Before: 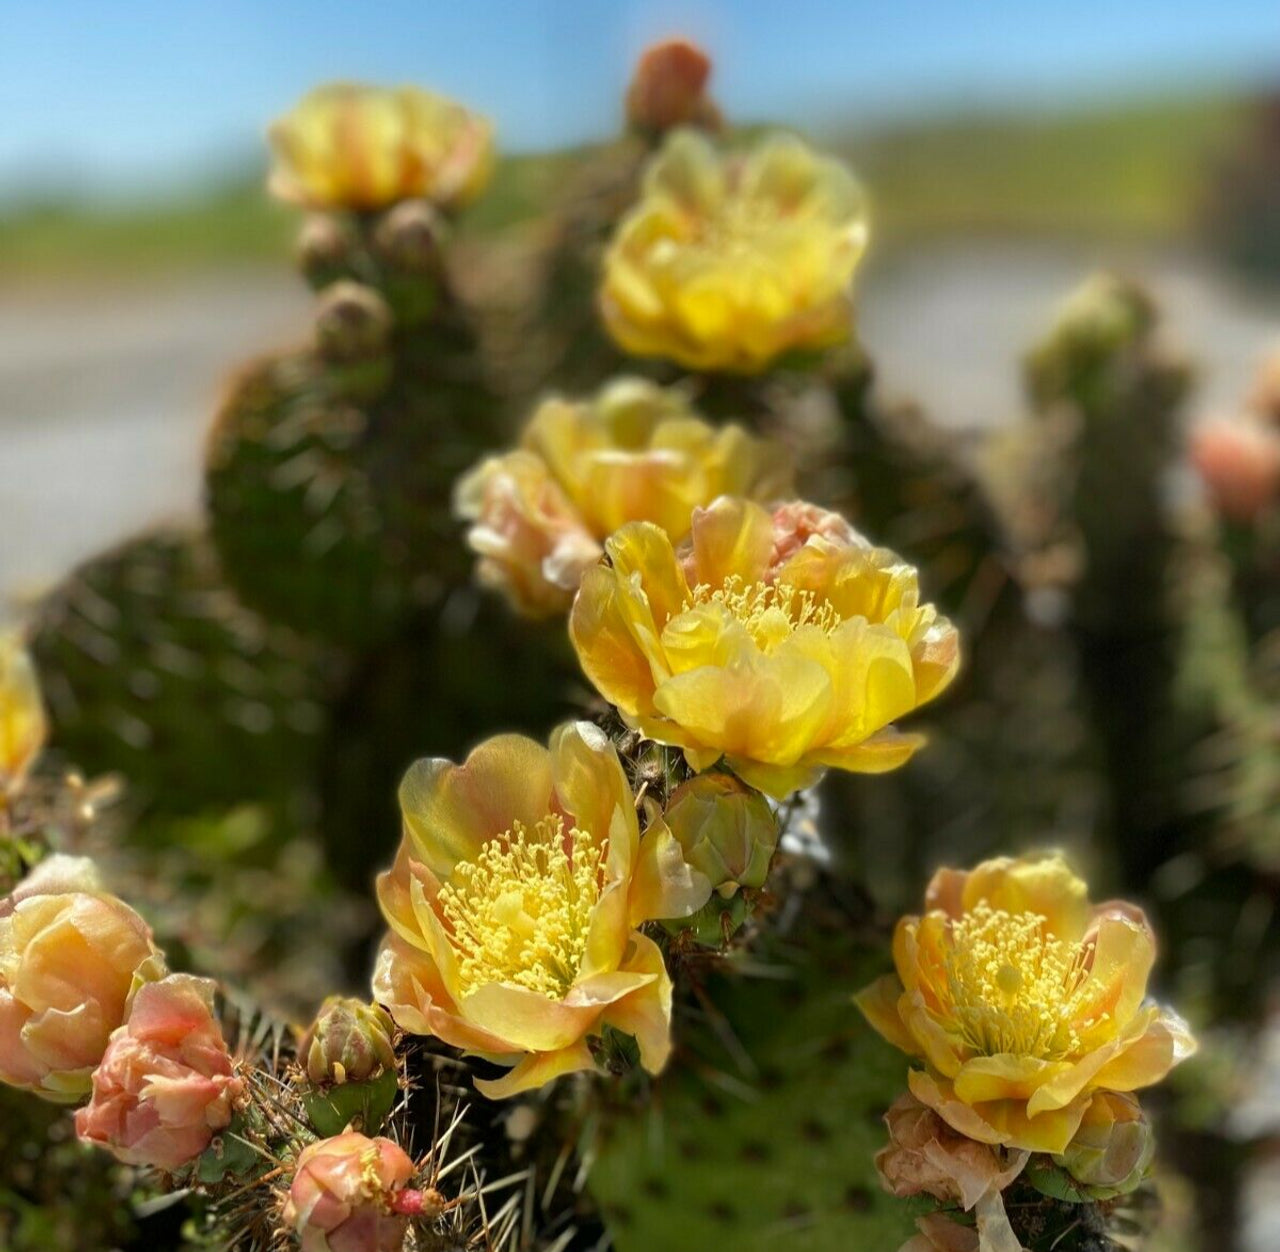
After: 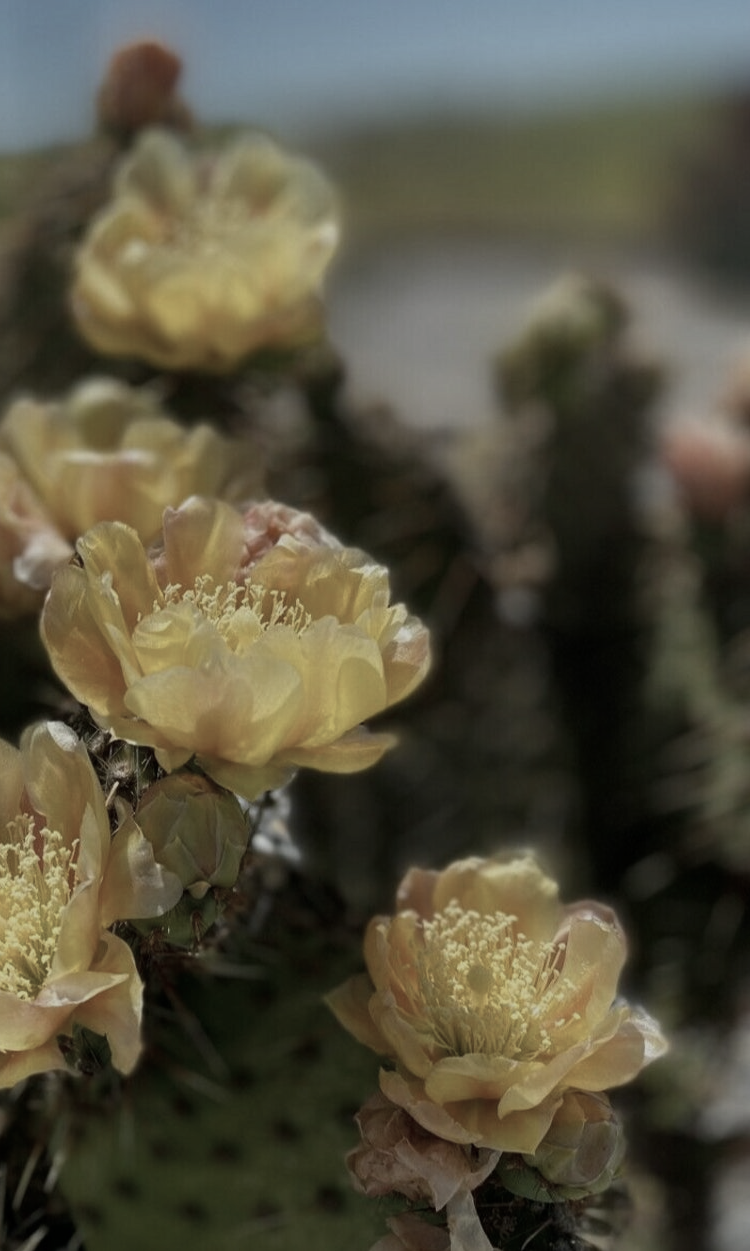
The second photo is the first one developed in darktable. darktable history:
crop: left 41.402%
color correction: saturation 0.5
exposure: black level correction 0, exposure -0.721 EV, compensate highlight preservation false
contrast brightness saturation: contrast 0.03, brightness -0.04
